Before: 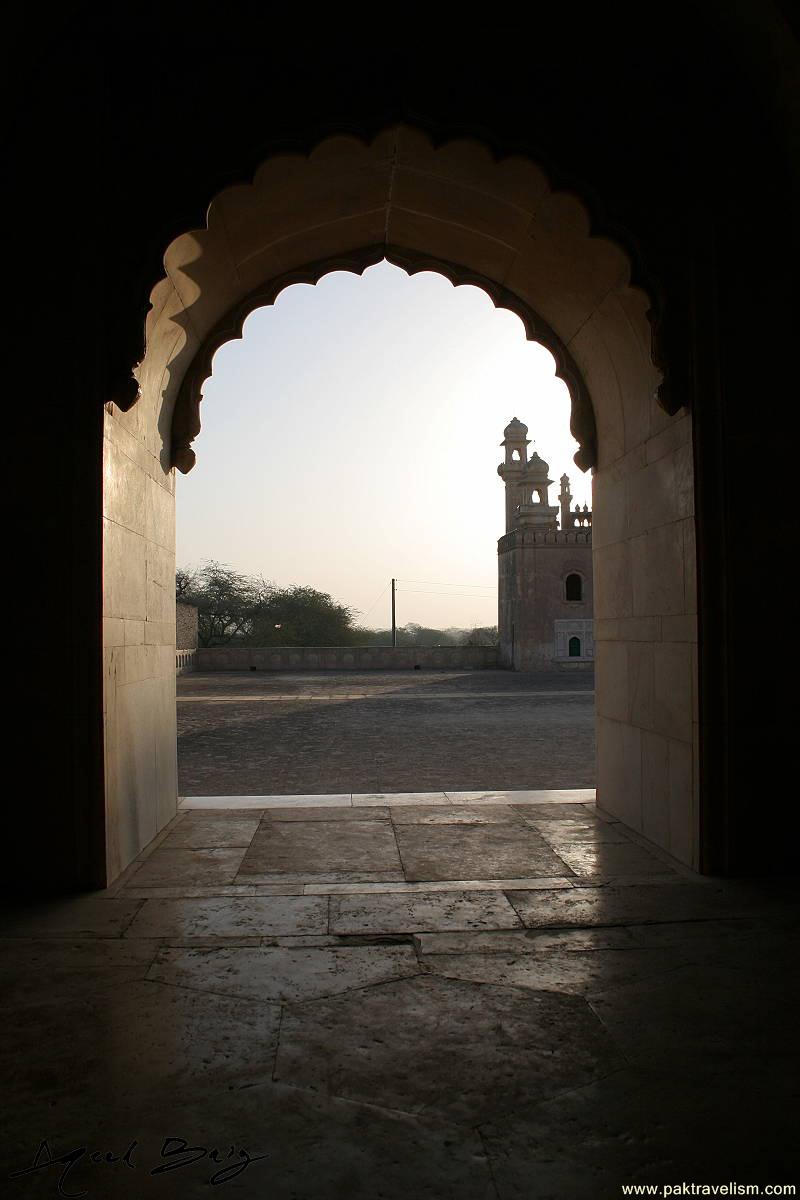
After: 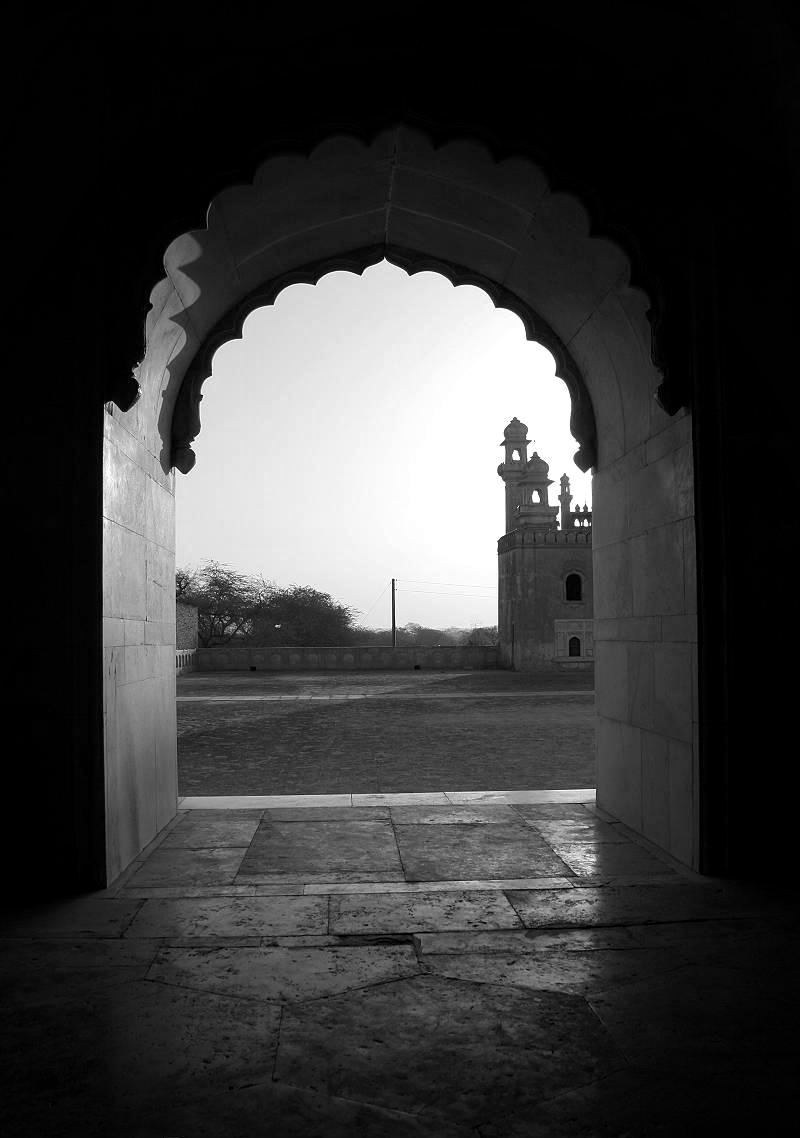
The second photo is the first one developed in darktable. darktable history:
crop and rotate: top 0%, bottom 5.097%
vignetting: fall-off start 75%, brightness -0.692, width/height ratio 1.084
local contrast: highlights 100%, shadows 100%, detail 120%, midtone range 0.2
white balance: red 1.004, blue 1.096
monochrome: size 1
